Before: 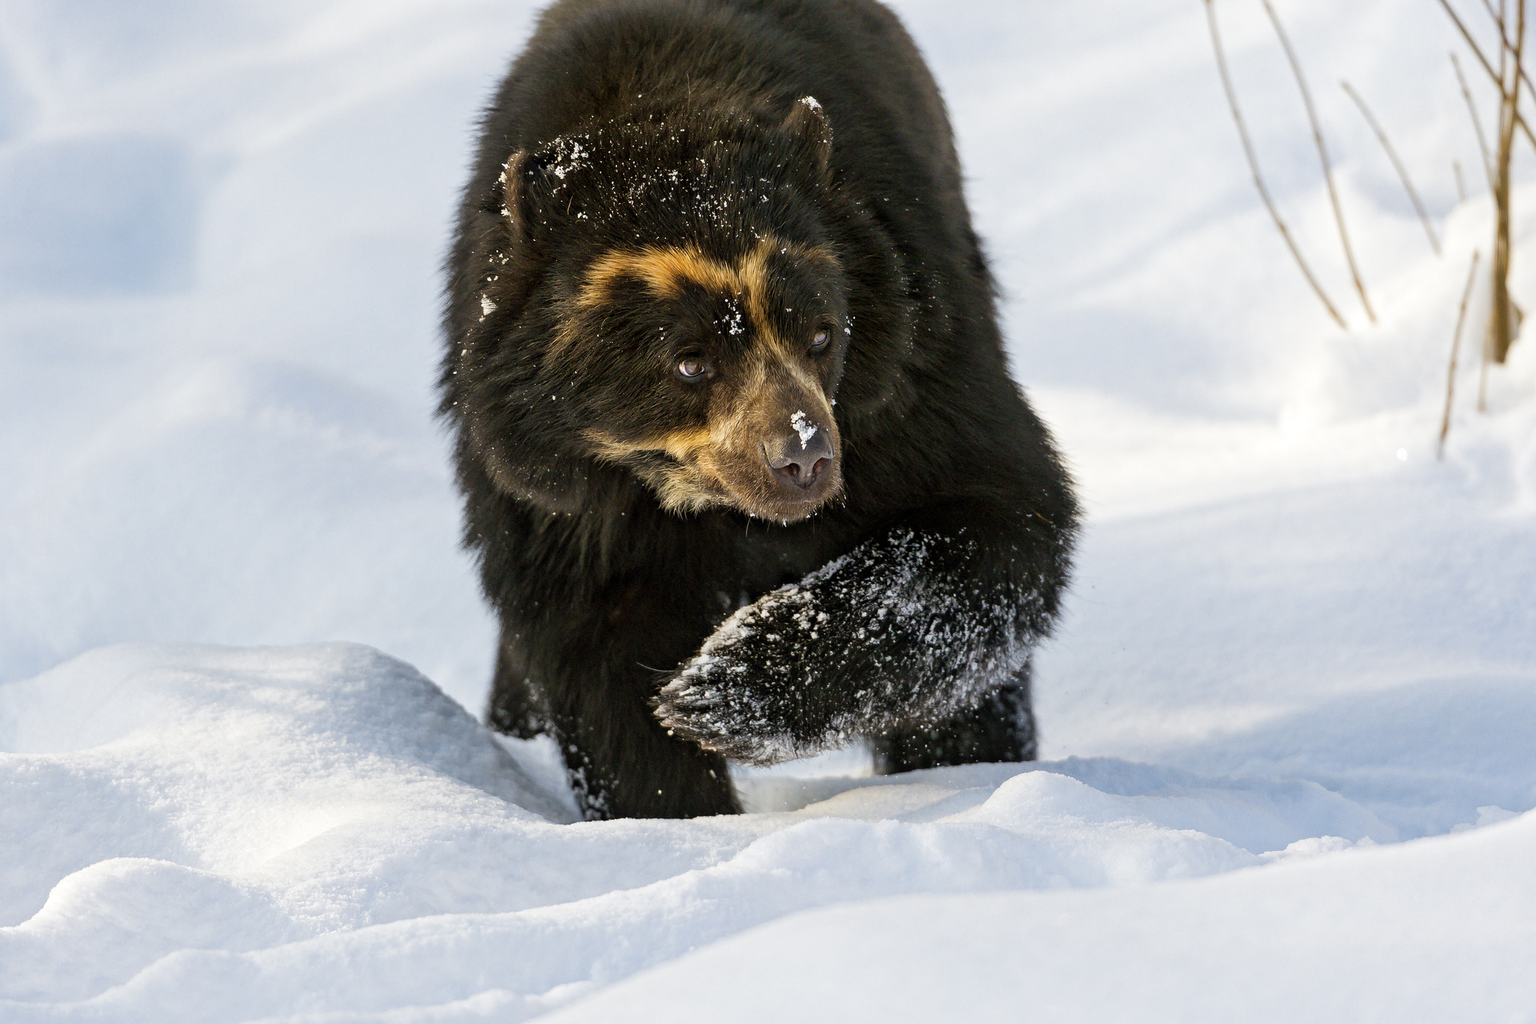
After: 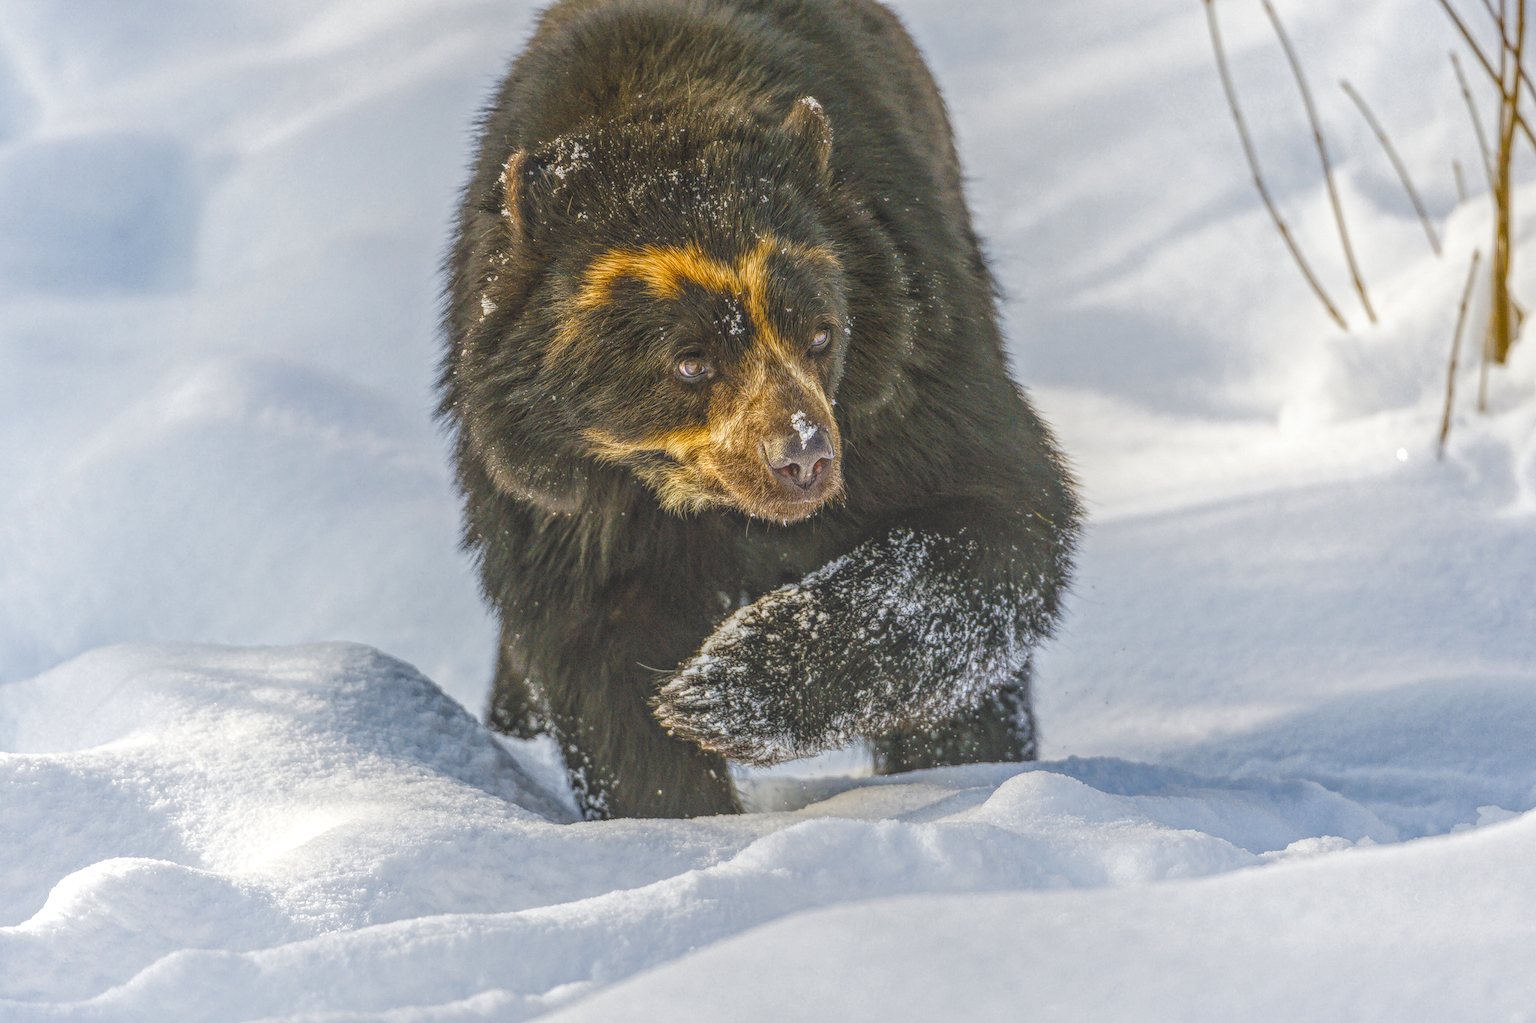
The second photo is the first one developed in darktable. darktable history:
local contrast: highlights 20%, shadows 31%, detail 201%, midtone range 0.2
color balance rgb: global offset › luminance 0.732%, perceptual saturation grading › global saturation 20.7%, perceptual saturation grading › highlights -19.862%, perceptual saturation grading › shadows 29.609%, global vibrance 20%
